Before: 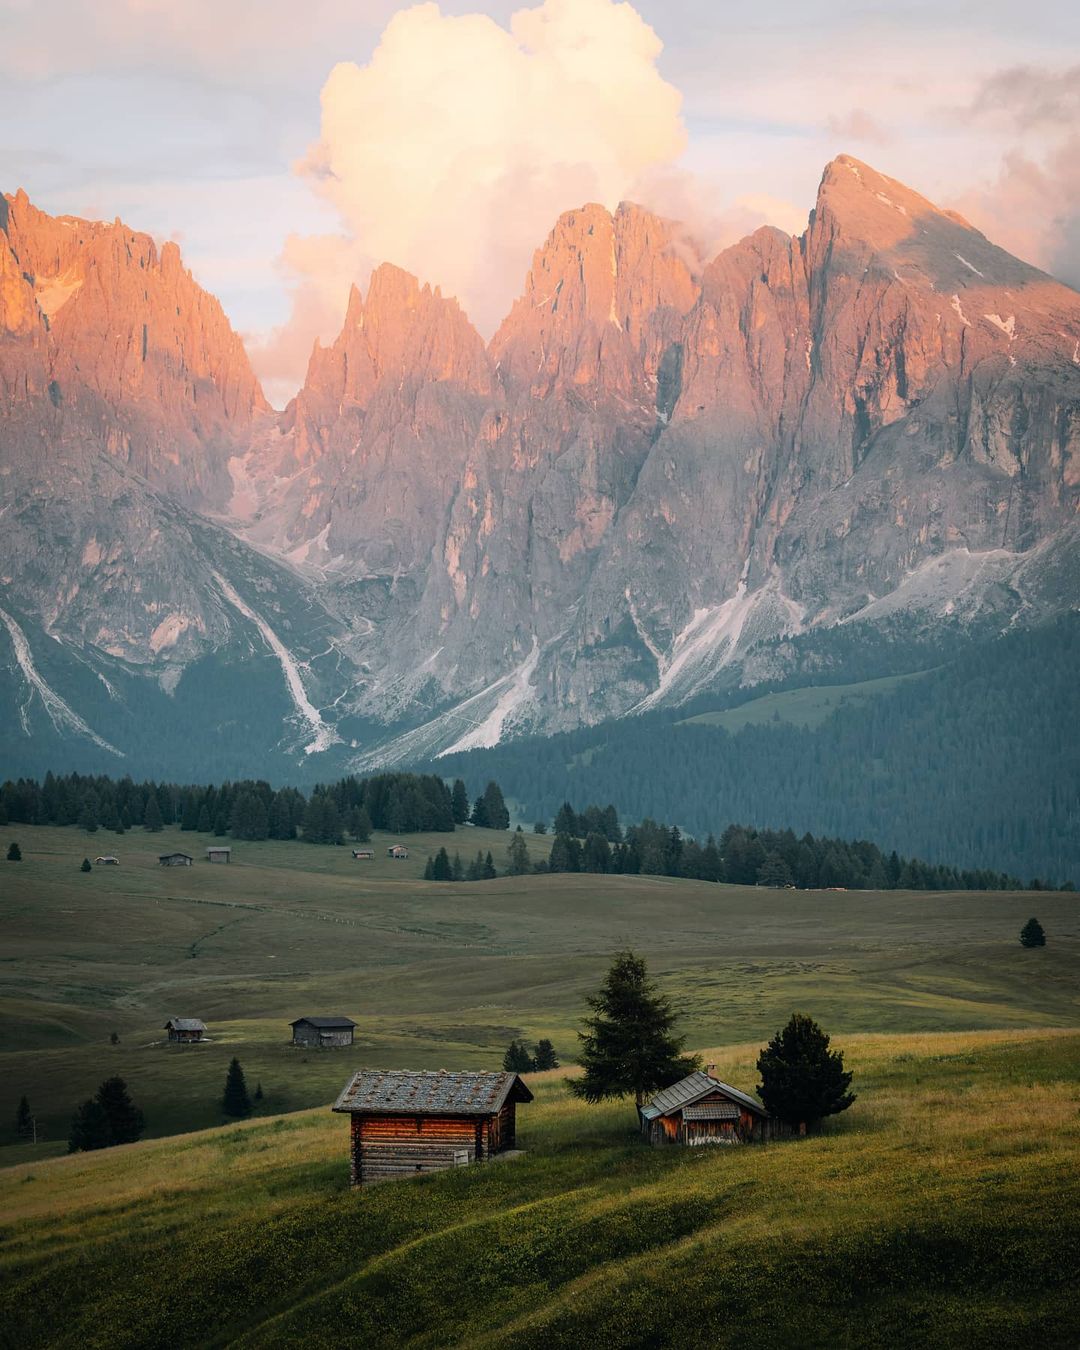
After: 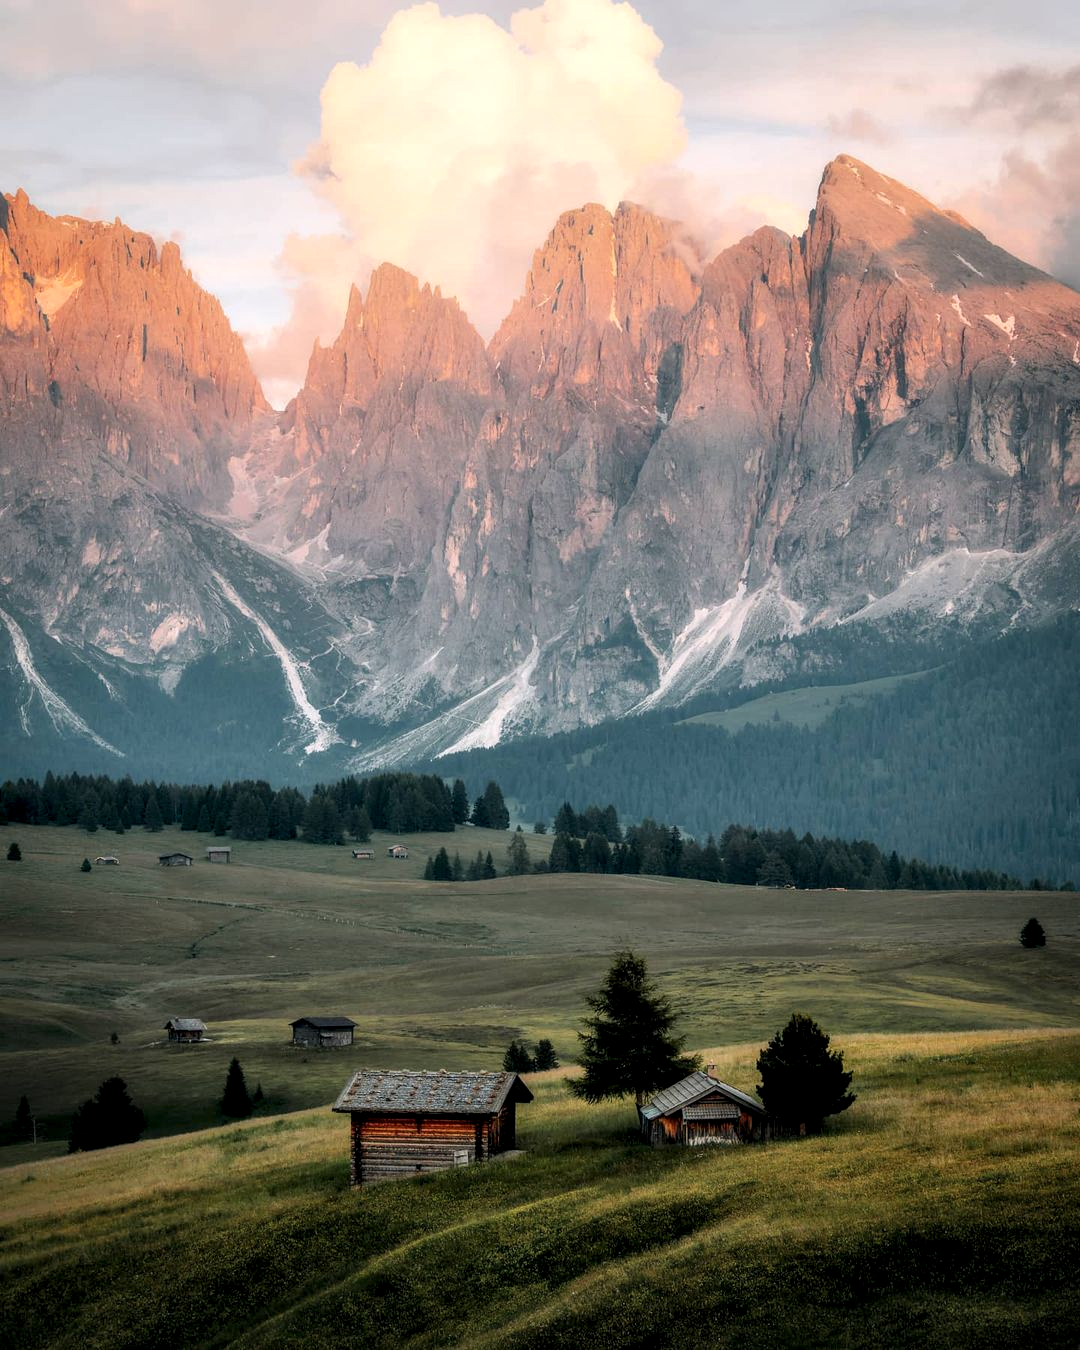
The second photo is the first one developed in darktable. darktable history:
local contrast: detail 130%
contrast equalizer: octaves 7, y [[0.514, 0.573, 0.581, 0.508, 0.5, 0.5], [0.5 ×6], [0.5 ×6], [0 ×6], [0 ×6]]
